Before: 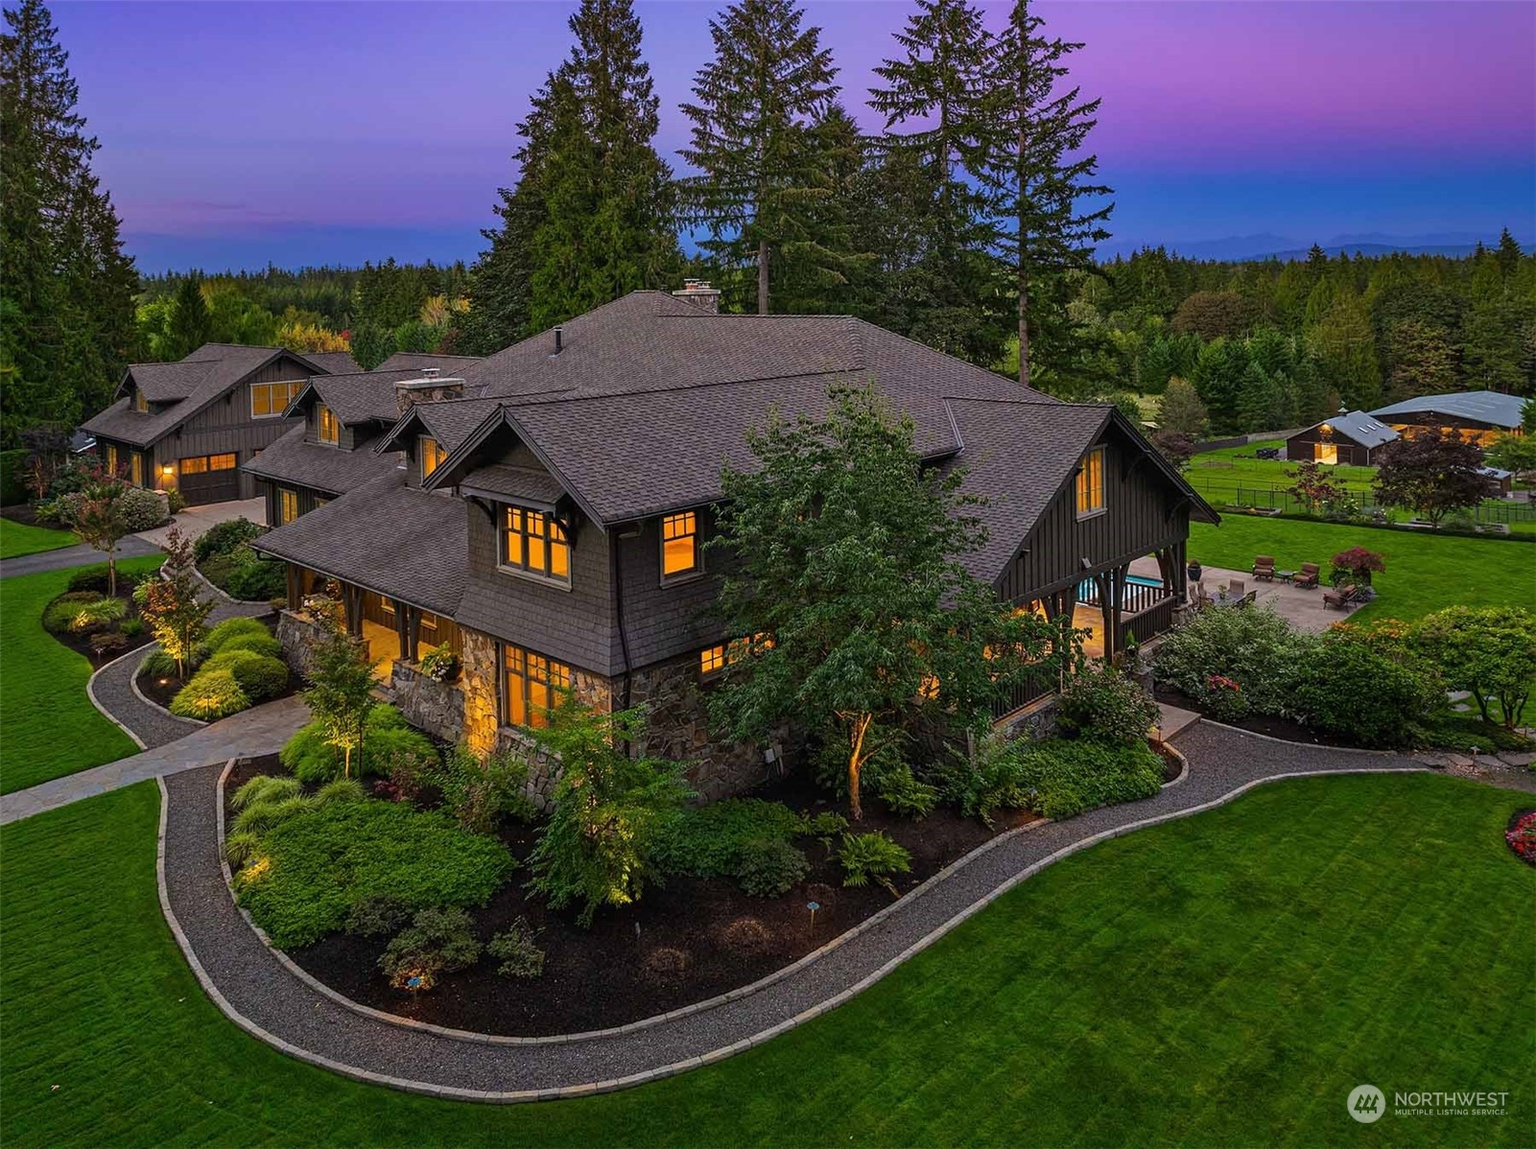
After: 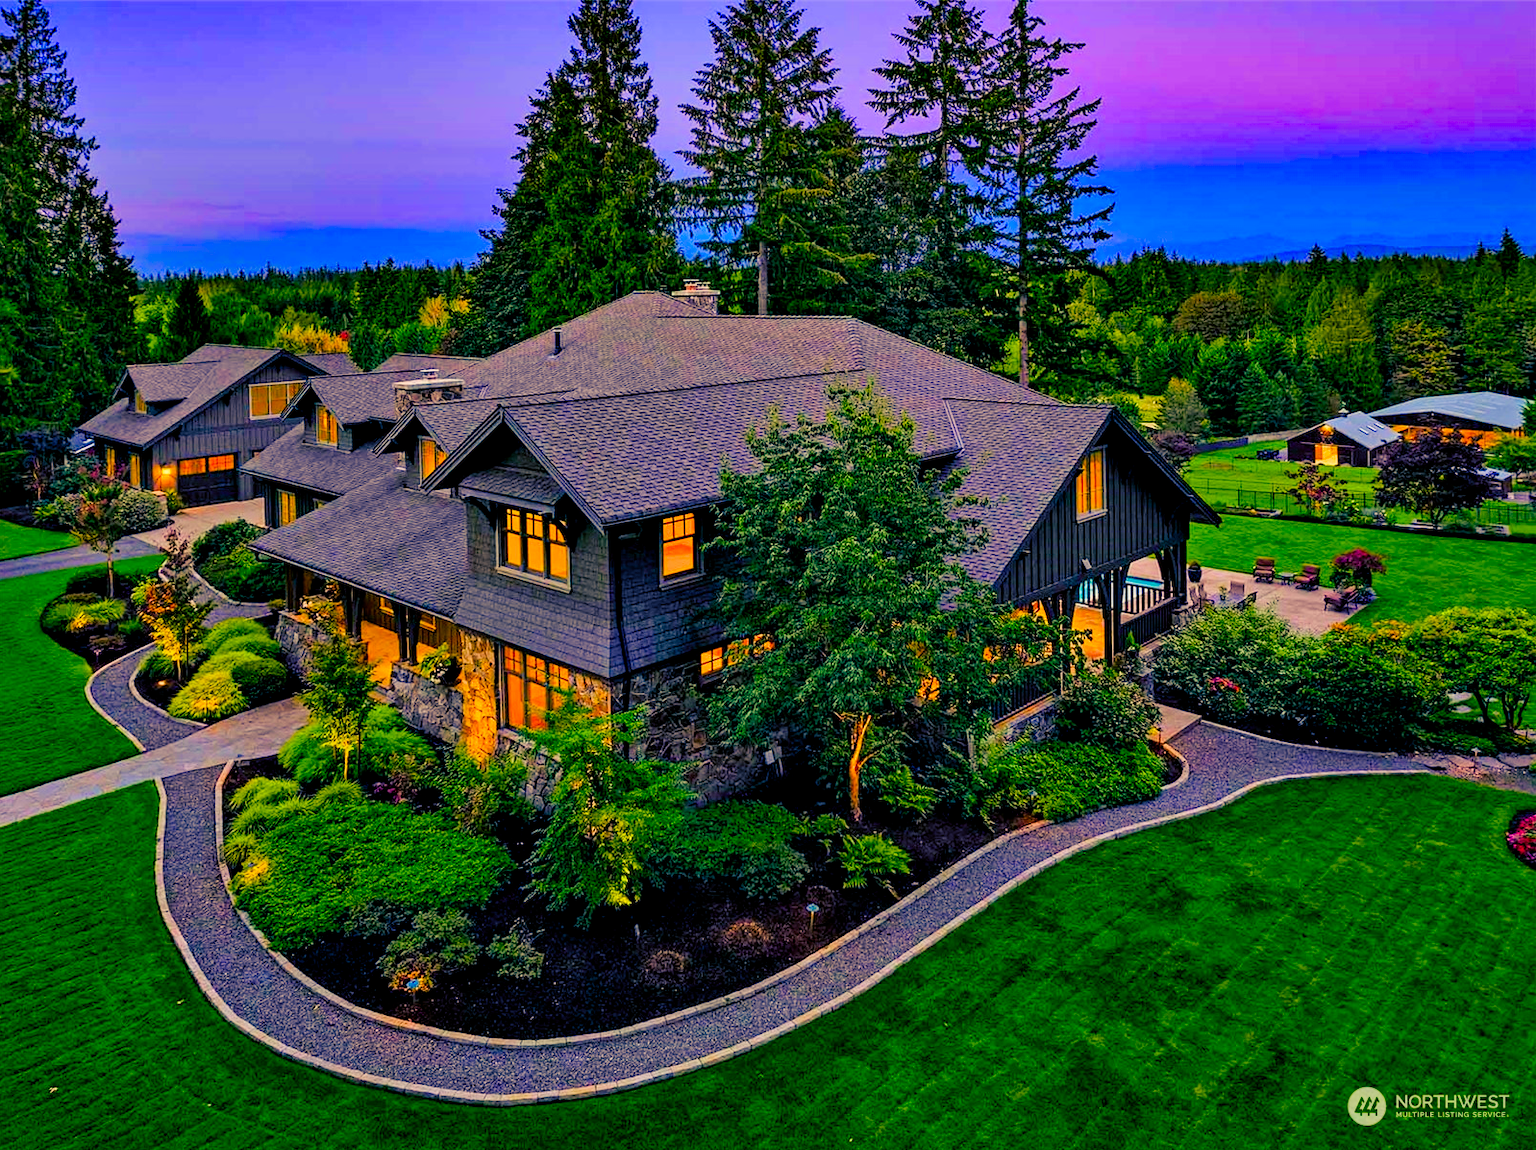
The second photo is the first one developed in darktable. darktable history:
contrast equalizer: y [[0.6 ×6], [0.55 ×6], [0 ×6], [0 ×6], [0 ×6]]
exposure: black level correction 0.001, exposure 0.96 EV, compensate exposure bias true, compensate highlight preservation false
contrast brightness saturation: saturation 0.49
color correction: highlights a* 1.49, highlights b* 17.21
filmic rgb: black relative exposure -8.82 EV, white relative exposure 4.99 EV, target black luminance 0%, hardness 3.76, latitude 66.35%, contrast 0.82, highlights saturation mix 10.54%, shadows ↔ highlights balance 20.41%, iterations of high-quality reconstruction 0
color balance rgb: shadows lift › luminance -41.021%, shadows lift › chroma 14.203%, shadows lift › hue 258°, linear chroma grading › global chroma 0.735%, perceptual saturation grading › global saturation 25.198%, global vibrance 24.003%
crop and rotate: left 0.171%, bottom 0.004%
